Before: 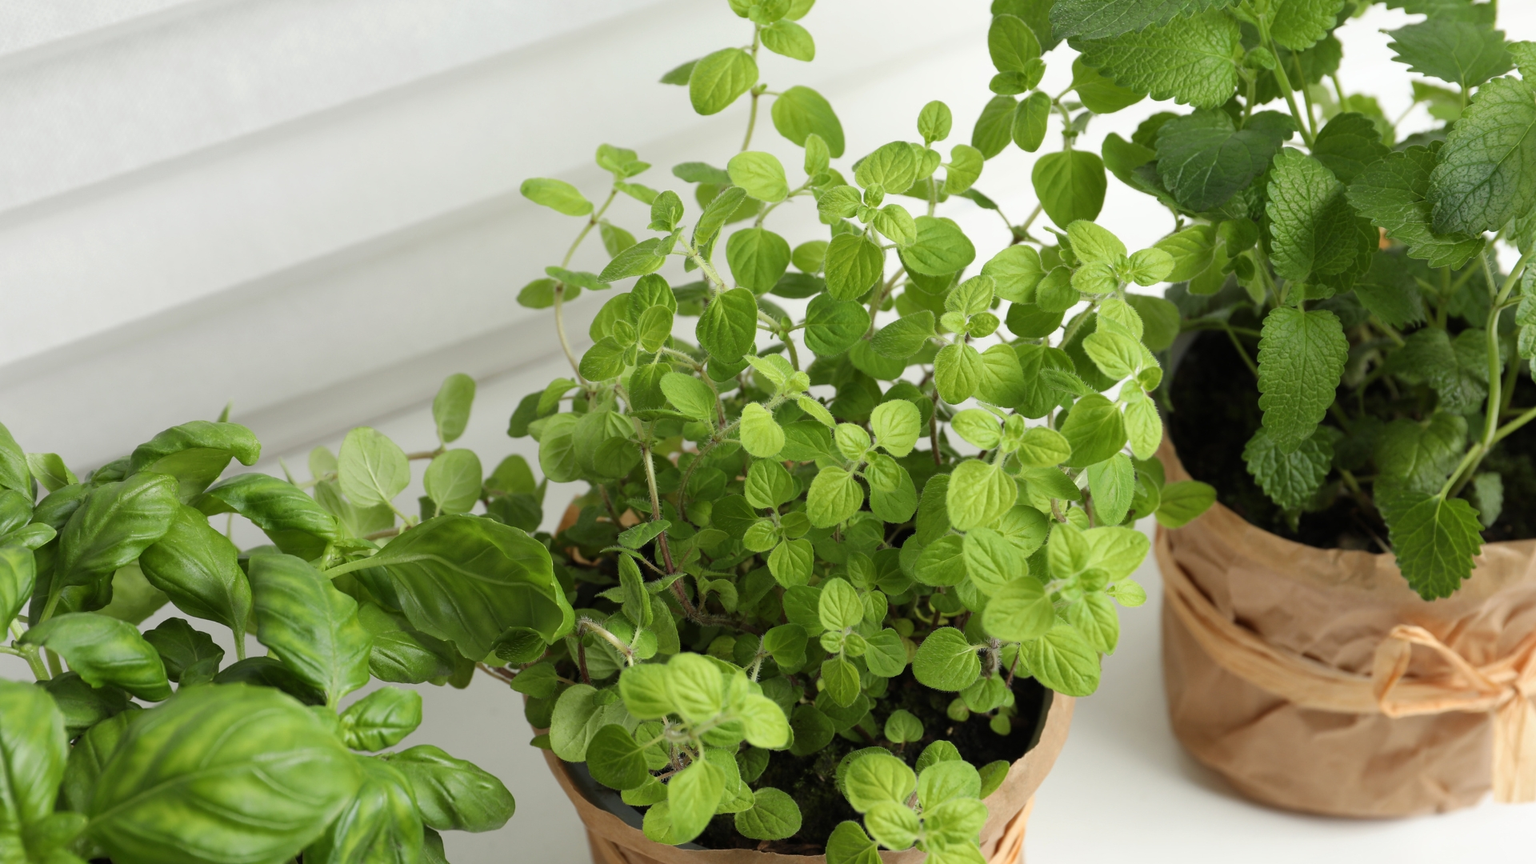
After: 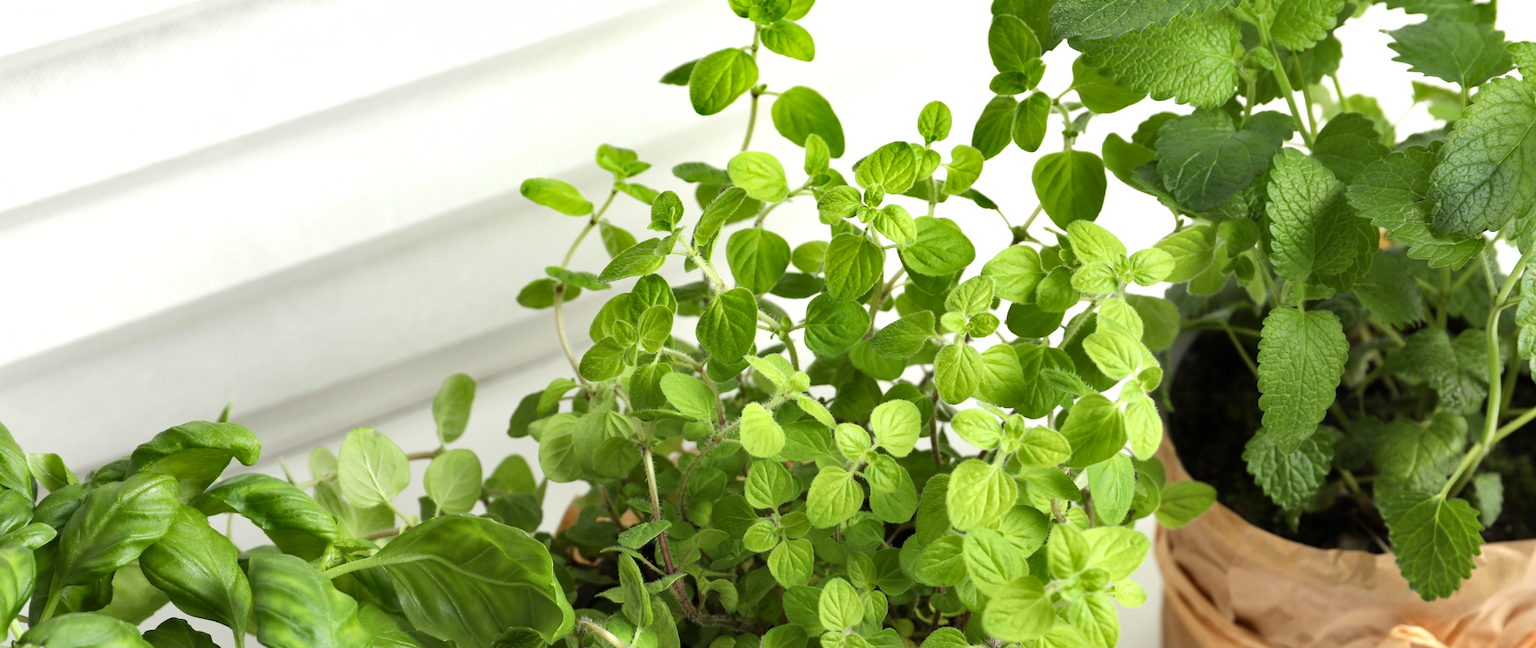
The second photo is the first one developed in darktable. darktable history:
exposure: black level correction 0.001, exposure 0.499 EV, compensate highlight preservation false
contrast brightness saturation: contrast 0.099, brightness 0.016, saturation 0.024
crop: bottom 24.981%
shadows and highlights: shadows 58.9, soften with gaussian
